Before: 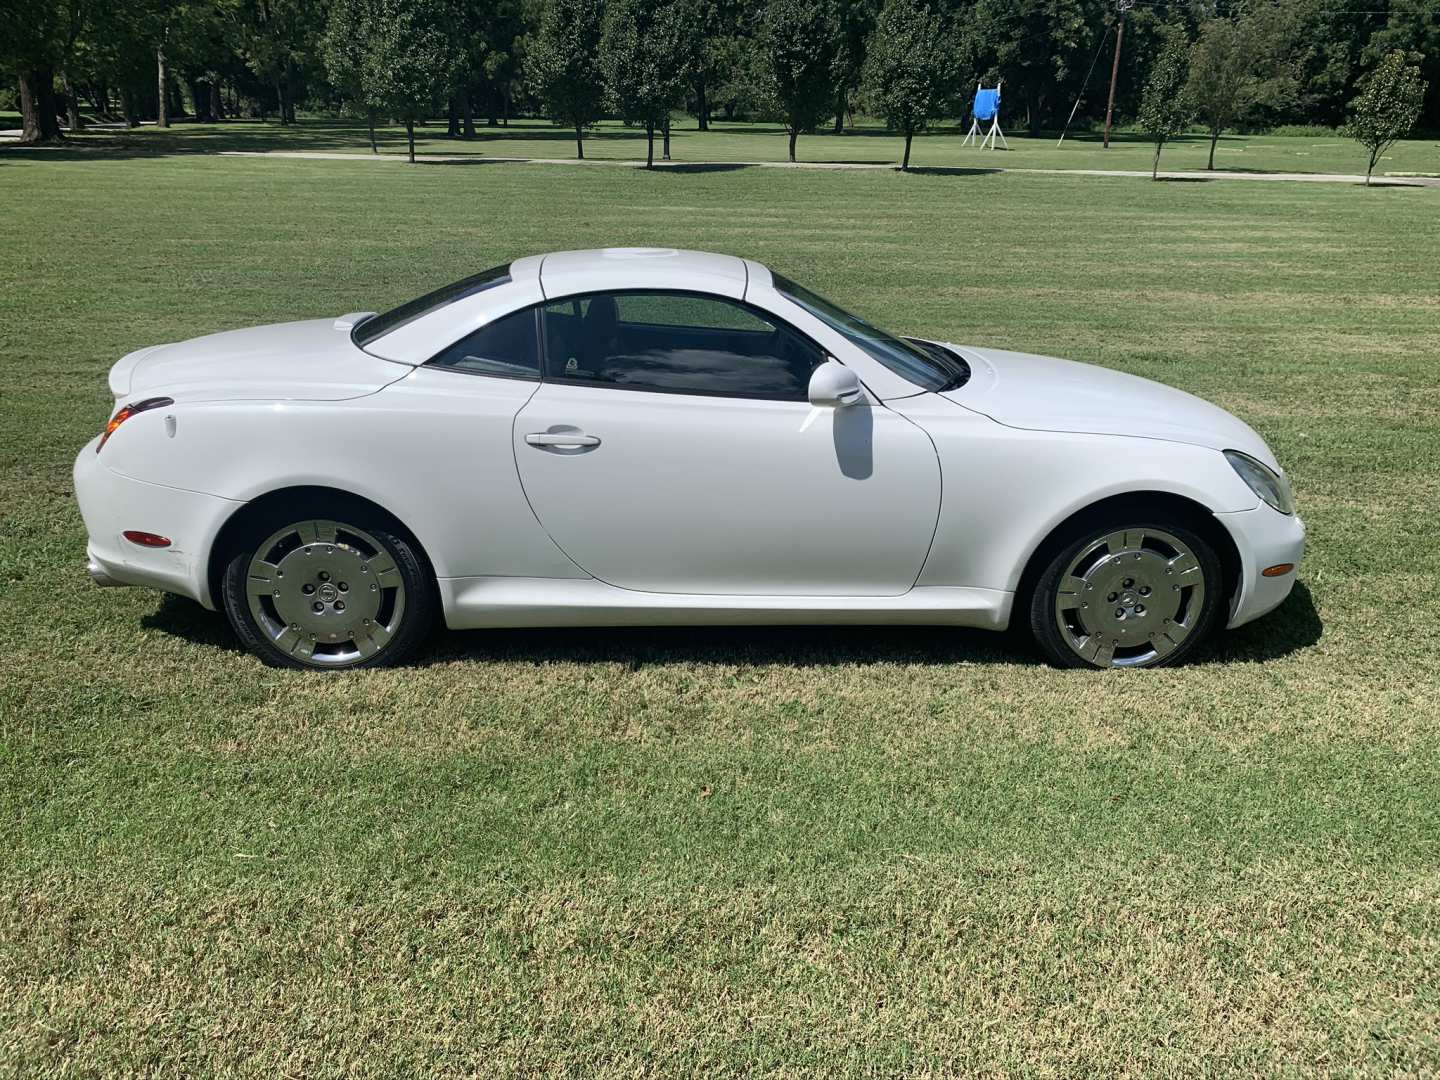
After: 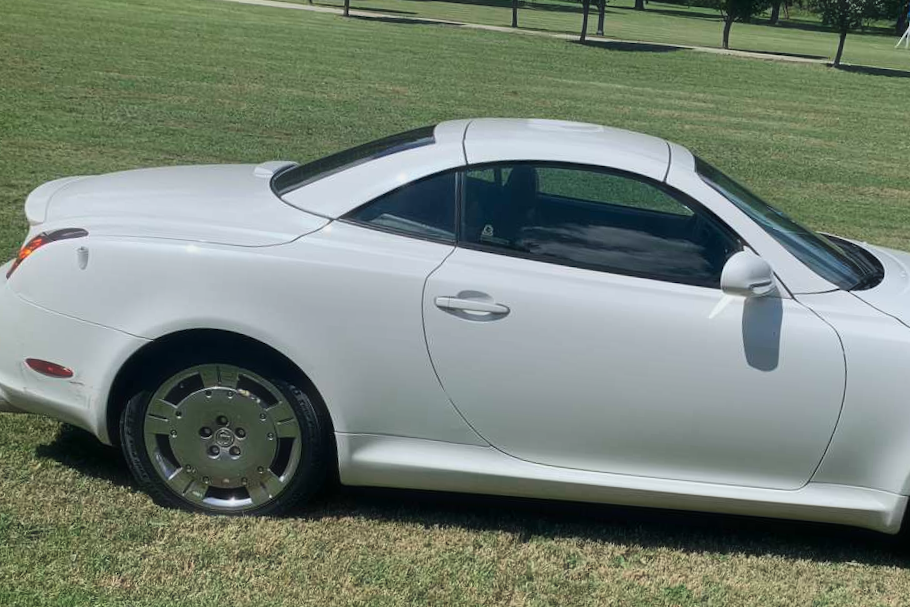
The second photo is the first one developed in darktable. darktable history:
exposure: exposure -0.177 EV, compensate highlight preservation false
crop and rotate: angle -4.99°, left 2.122%, top 6.945%, right 27.566%, bottom 30.519%
haze removal: strength -0.1, adaptive false
